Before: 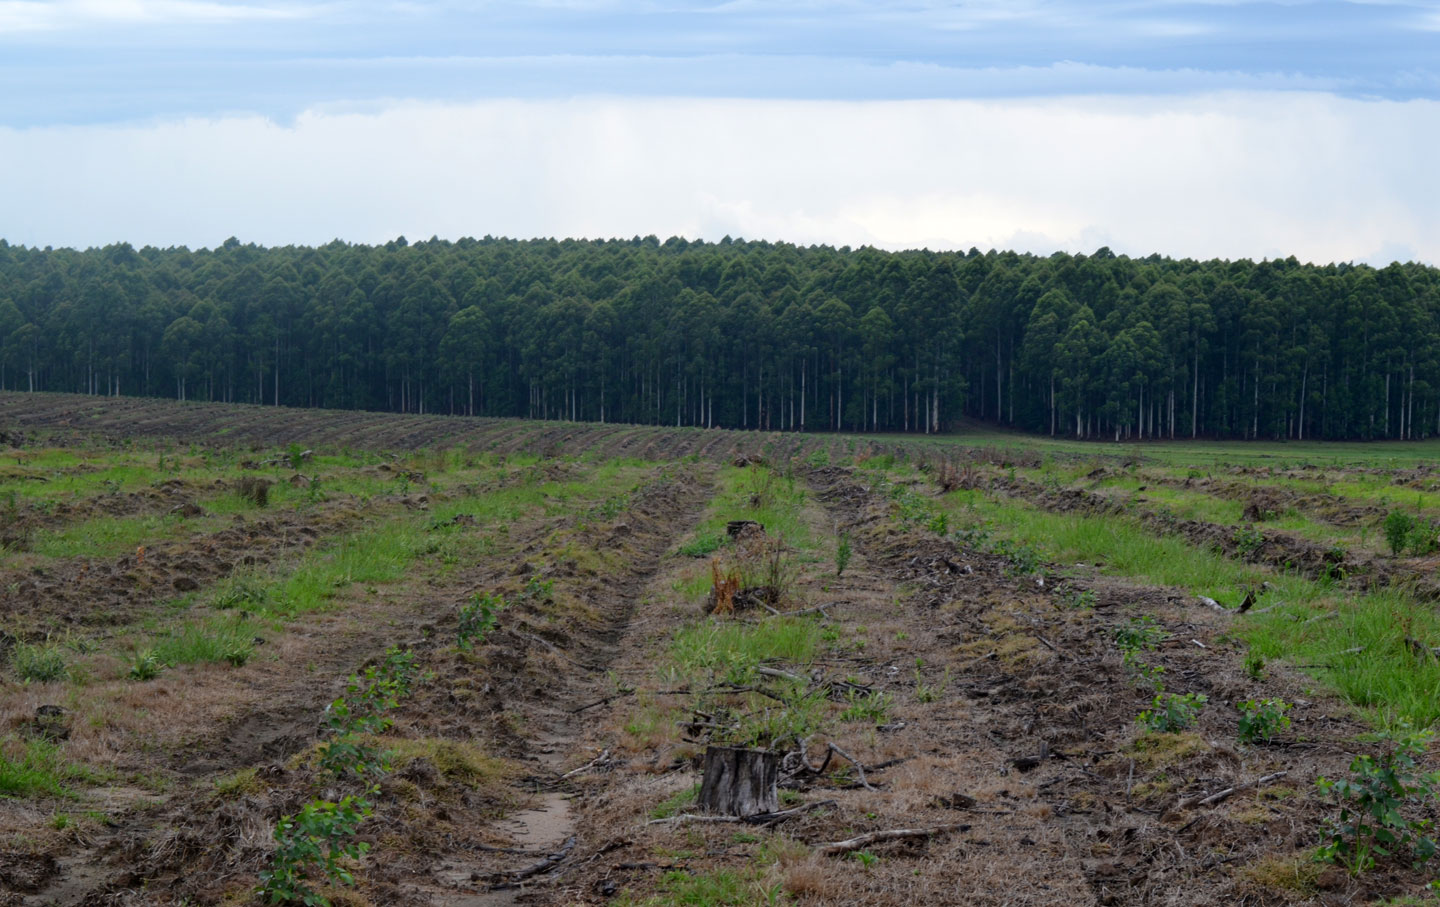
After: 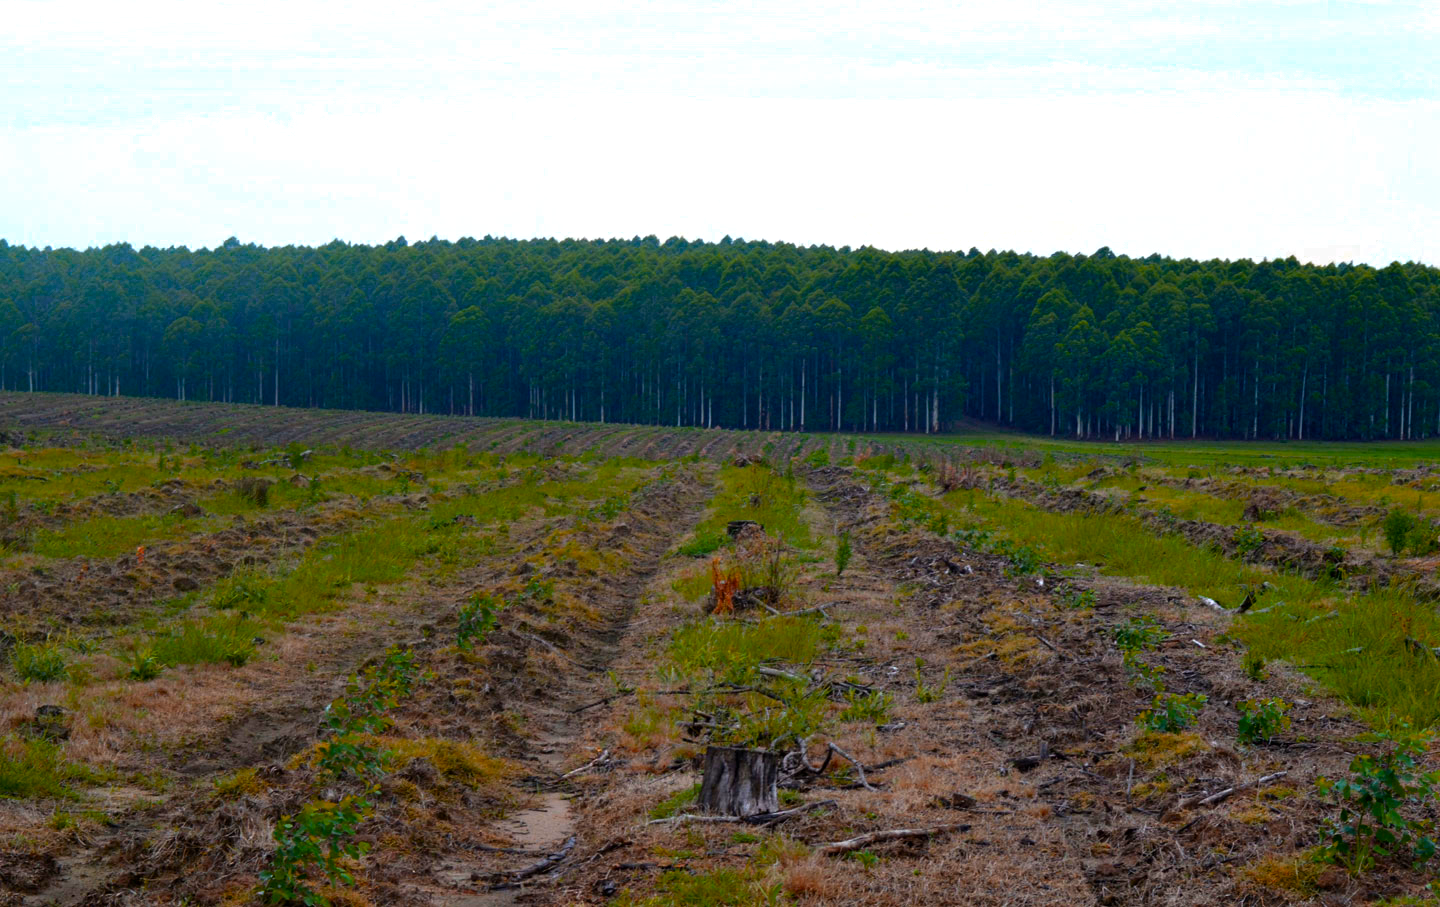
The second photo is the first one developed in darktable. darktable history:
color balance rgb: perceptual saturation grading › global saturation 30.484%, perceptual brilliance grading › highlights 5.396%, perceptual brilliance grading › shadows -9.706%, global vibrance 20%
color zones: curves: ch0 [(0.473, 0.374) (0.742, 0.784)]; ch1 [(0.354, 0.737) (0.742, 0.705)]; ch2 [(0.318, 0.421) (0.758, 0.532)]
